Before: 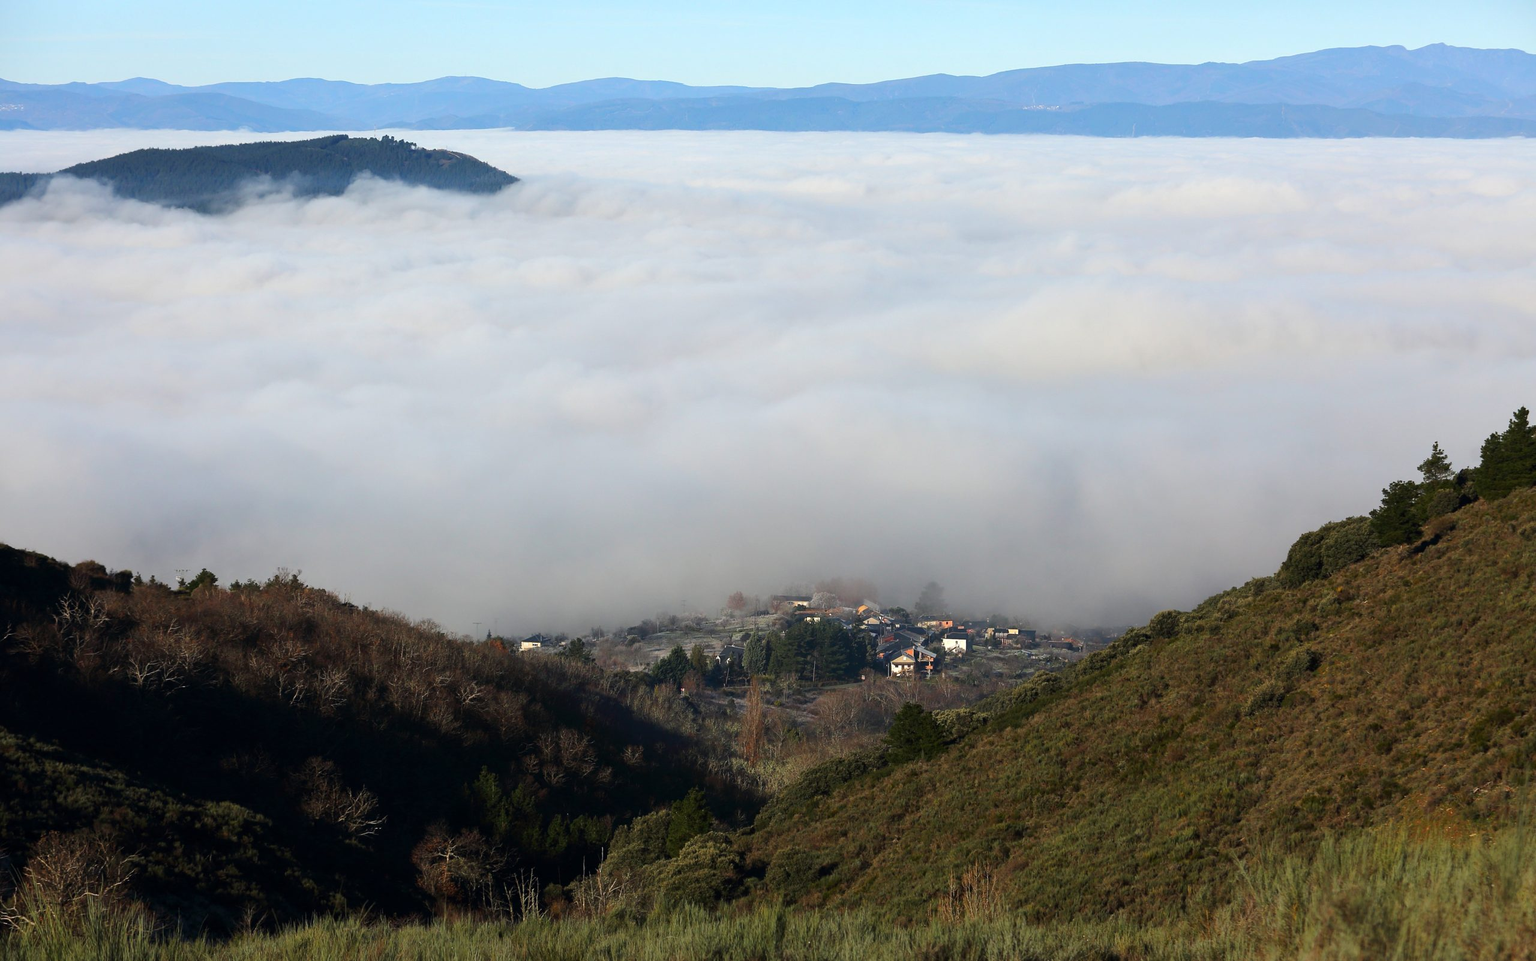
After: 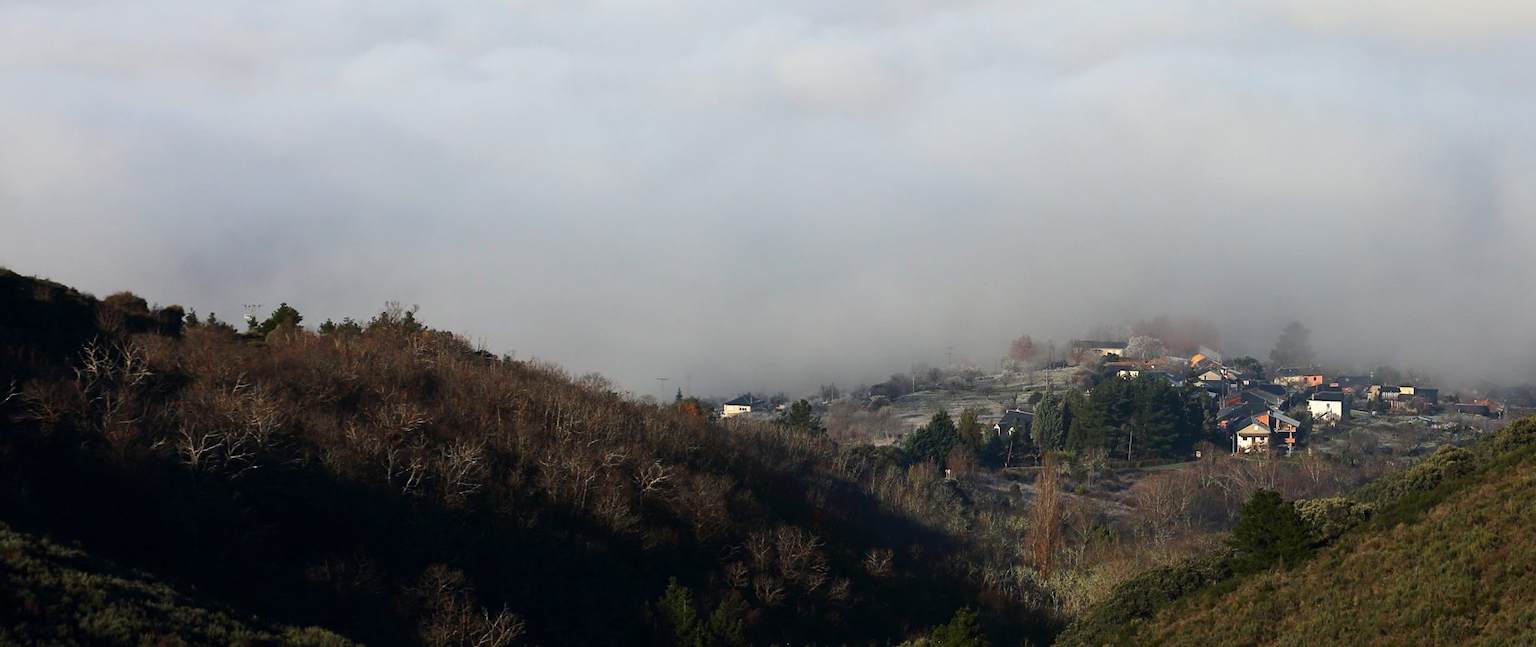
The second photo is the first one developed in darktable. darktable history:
crop: top 36.498%, right 27.964%, bottom 14.995%
tone equalizer: on, module defaults
